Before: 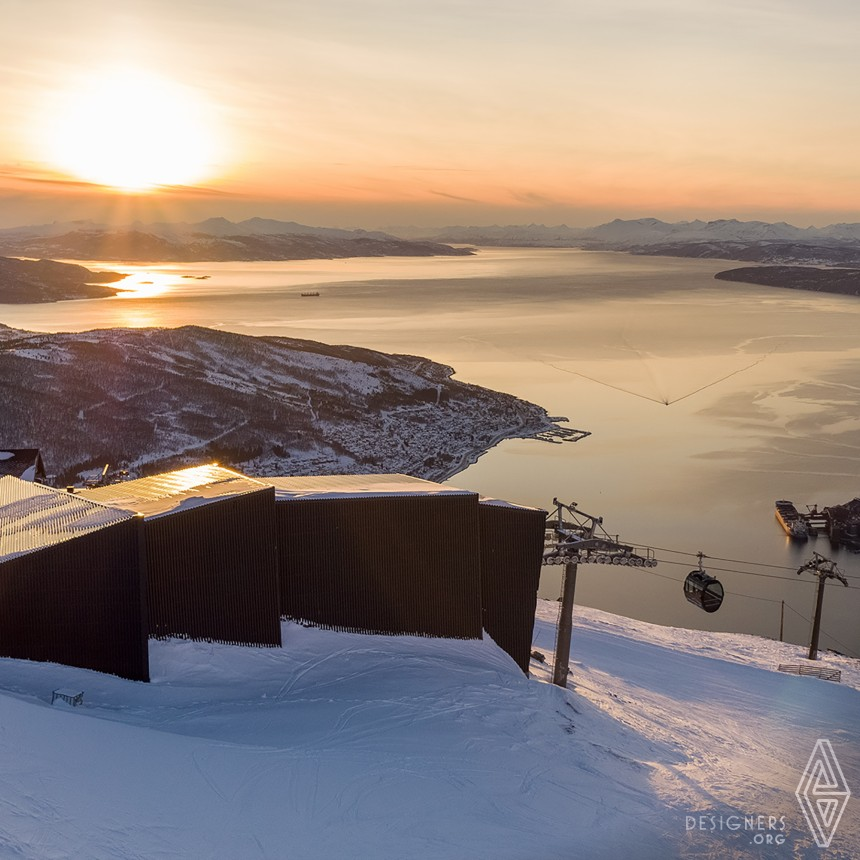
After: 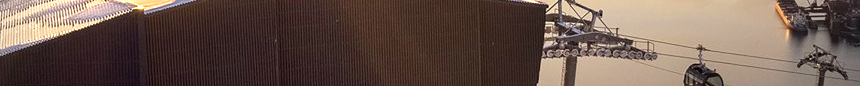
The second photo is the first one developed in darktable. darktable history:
vignetting: fall-off radius 31.48%, brightness -0.472
exposure: exposure 1 EV, compensate highlight preservation false
crop and rotate: top 59.084%, bottom 30.916%
shadows and highlights: soften with gaussian
